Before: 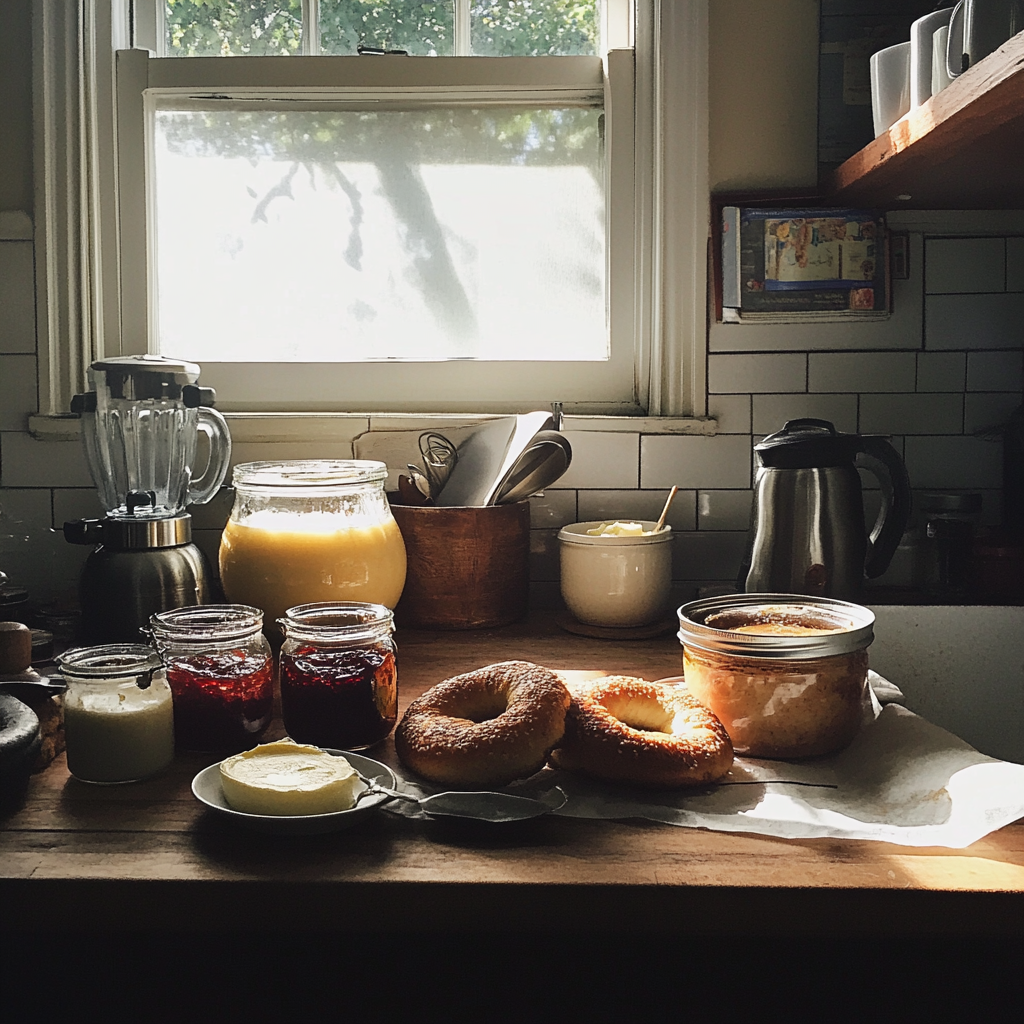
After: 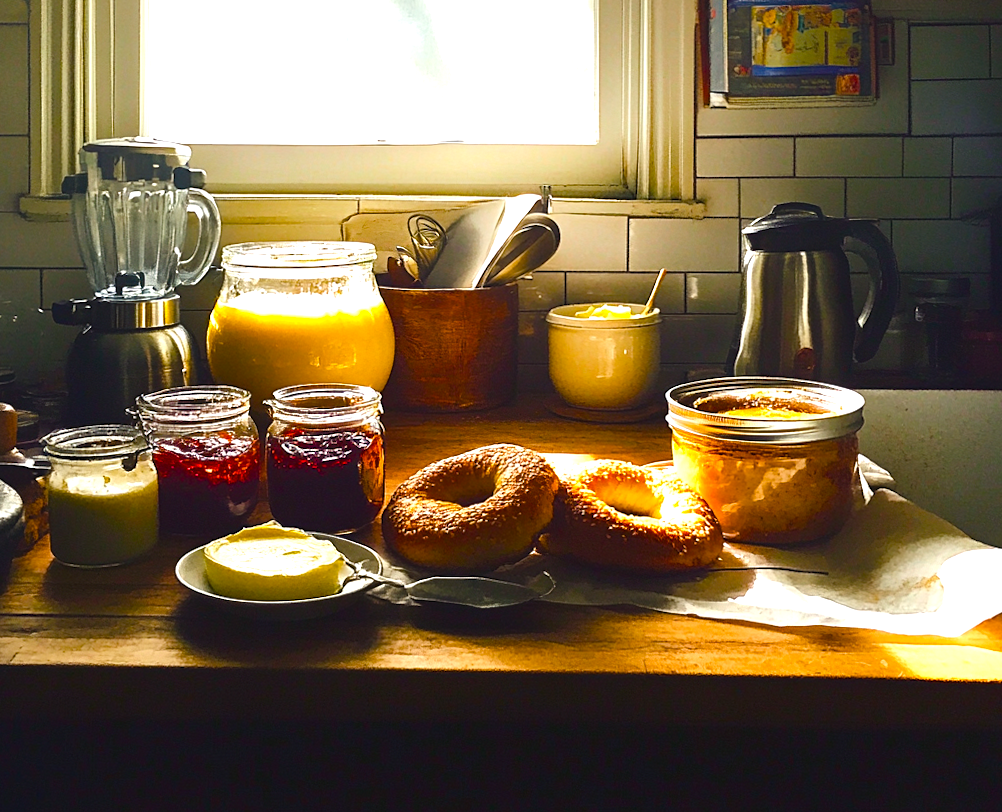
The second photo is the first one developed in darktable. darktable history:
color balance rgb: linear chroma grading › global chroma 25%, perceptual saturation grading › global saturation 40%, perceptual saturation grading › highlights -50%, perceptual saturation grading › shadows 30%, perceptual brilliance grading › global brilliance 25%, global vibrance 60%
crop and rotate: top 19.998%
rotate and perspective: rotation 0.226°, lens shift (vertical) -0.042, crop left 0.023, crop right 0.982, crop top 0.006, crop bottom 0.994
